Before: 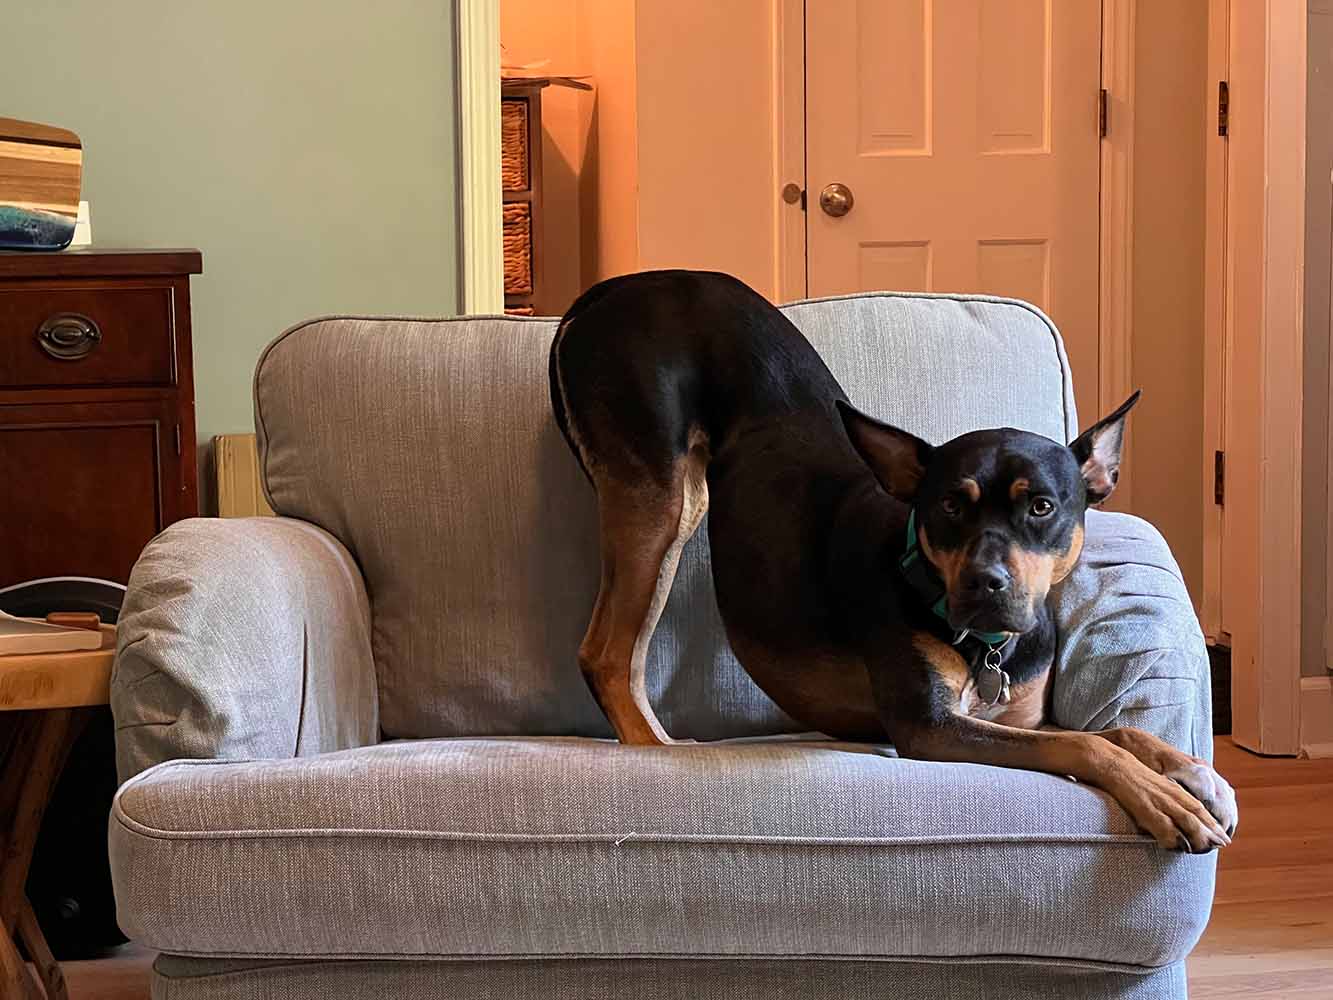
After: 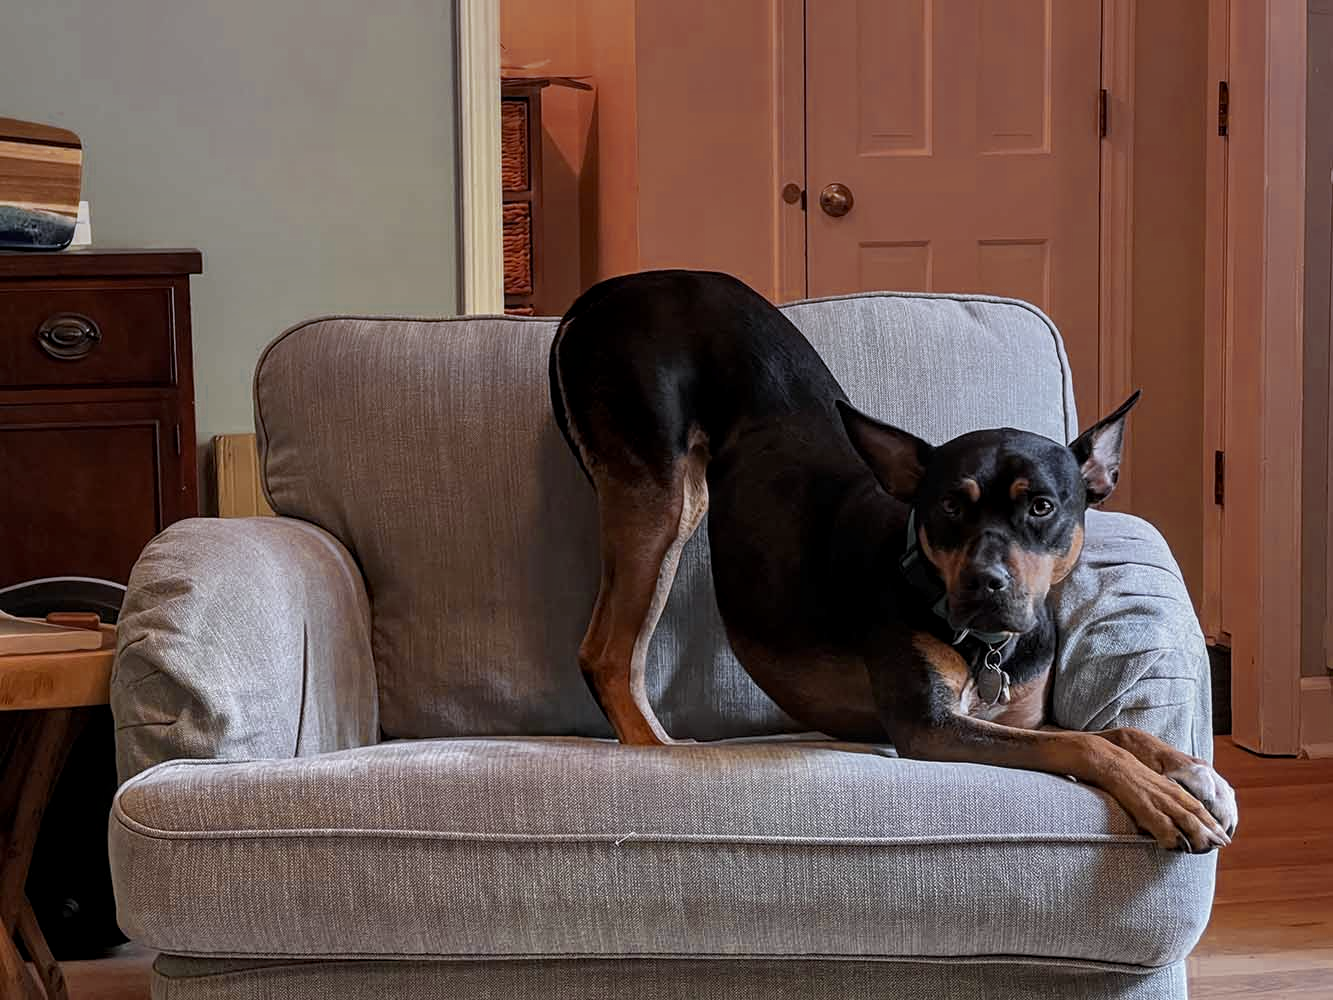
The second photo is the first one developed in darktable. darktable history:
graduated density: hue 238.83°, saturation 50%
color zones: curves: ch0 [(0.035, 0.242) (0.25, 0.5) (0.384, 0.214) (0.488, 0.255) (0.75, 0.5)]; ch1 [(0.063, 0.379) (0.25, 0.5) (0.354, 0.201) (0.489, 0.085) (0.729, 0.271)]; ch2 [(0.25, 0.5) (0.38, 0.517) (0.442, 0.51) (0.735, 0.456)]
local contrast: on, module defaults
